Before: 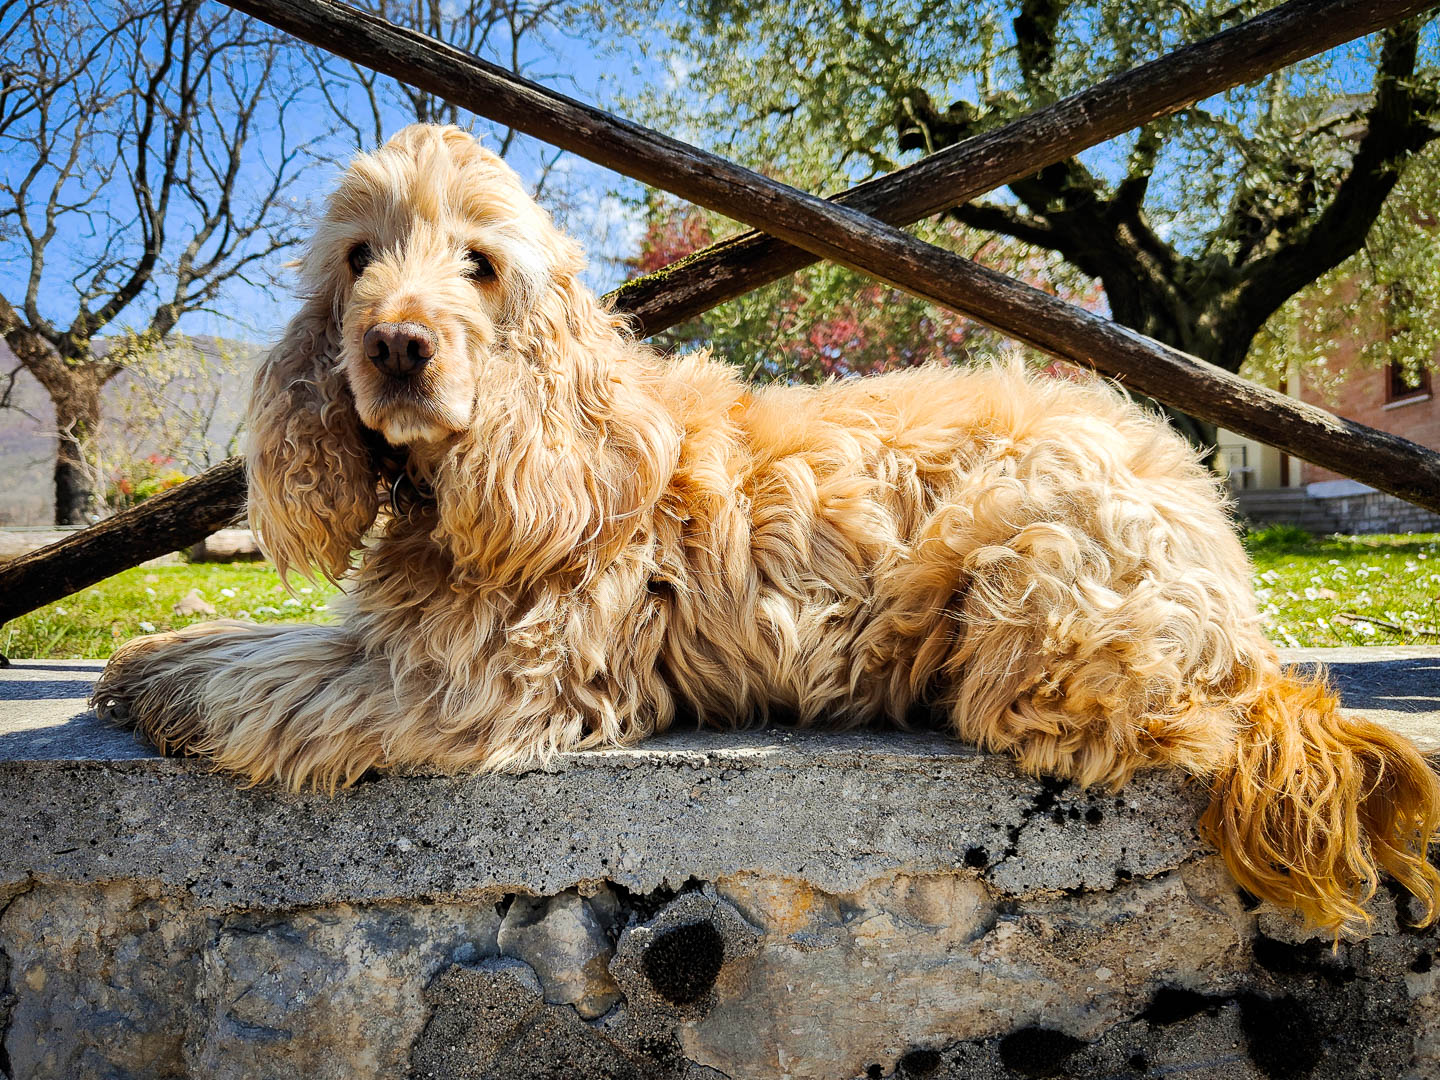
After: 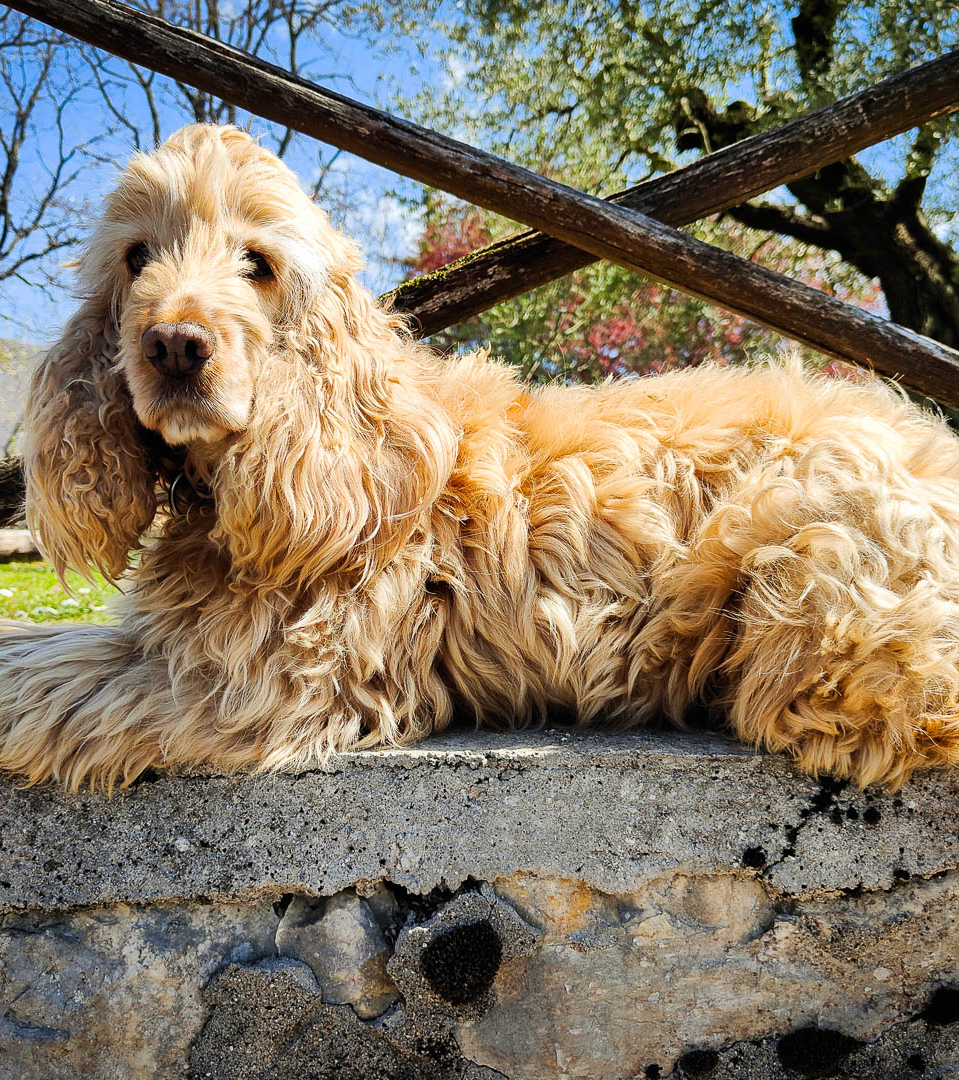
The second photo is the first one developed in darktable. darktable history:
crop: left 15.419%, right 17.914%
exposure: black level correction 0, compensate exposure bias true, compensate highlight preservation false
